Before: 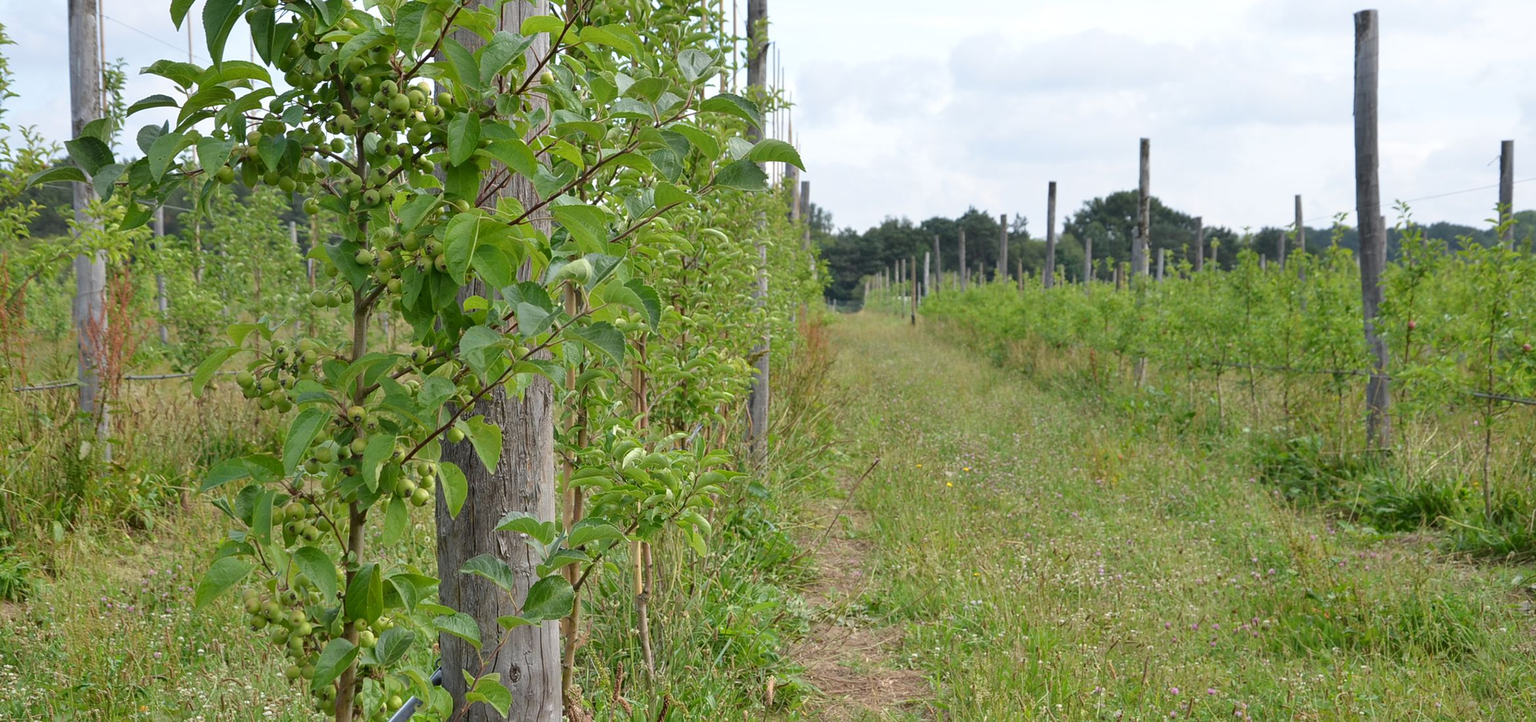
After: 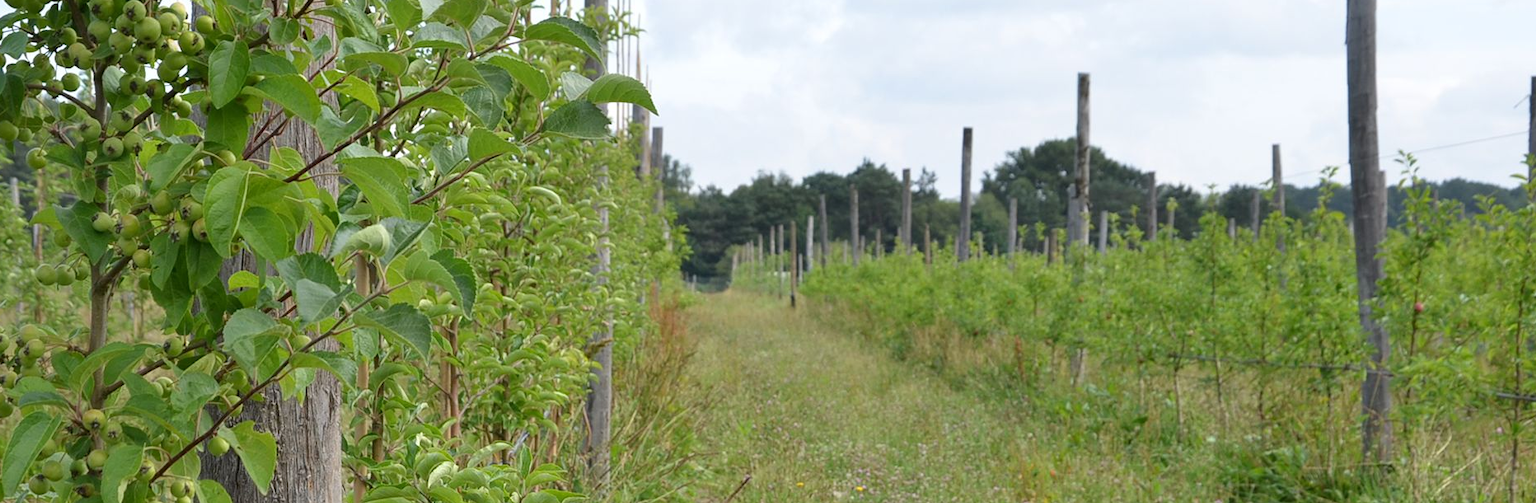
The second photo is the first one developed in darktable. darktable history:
crop: left 18.336%, top 11.103%, right 1.995%, bottom 33.298%
